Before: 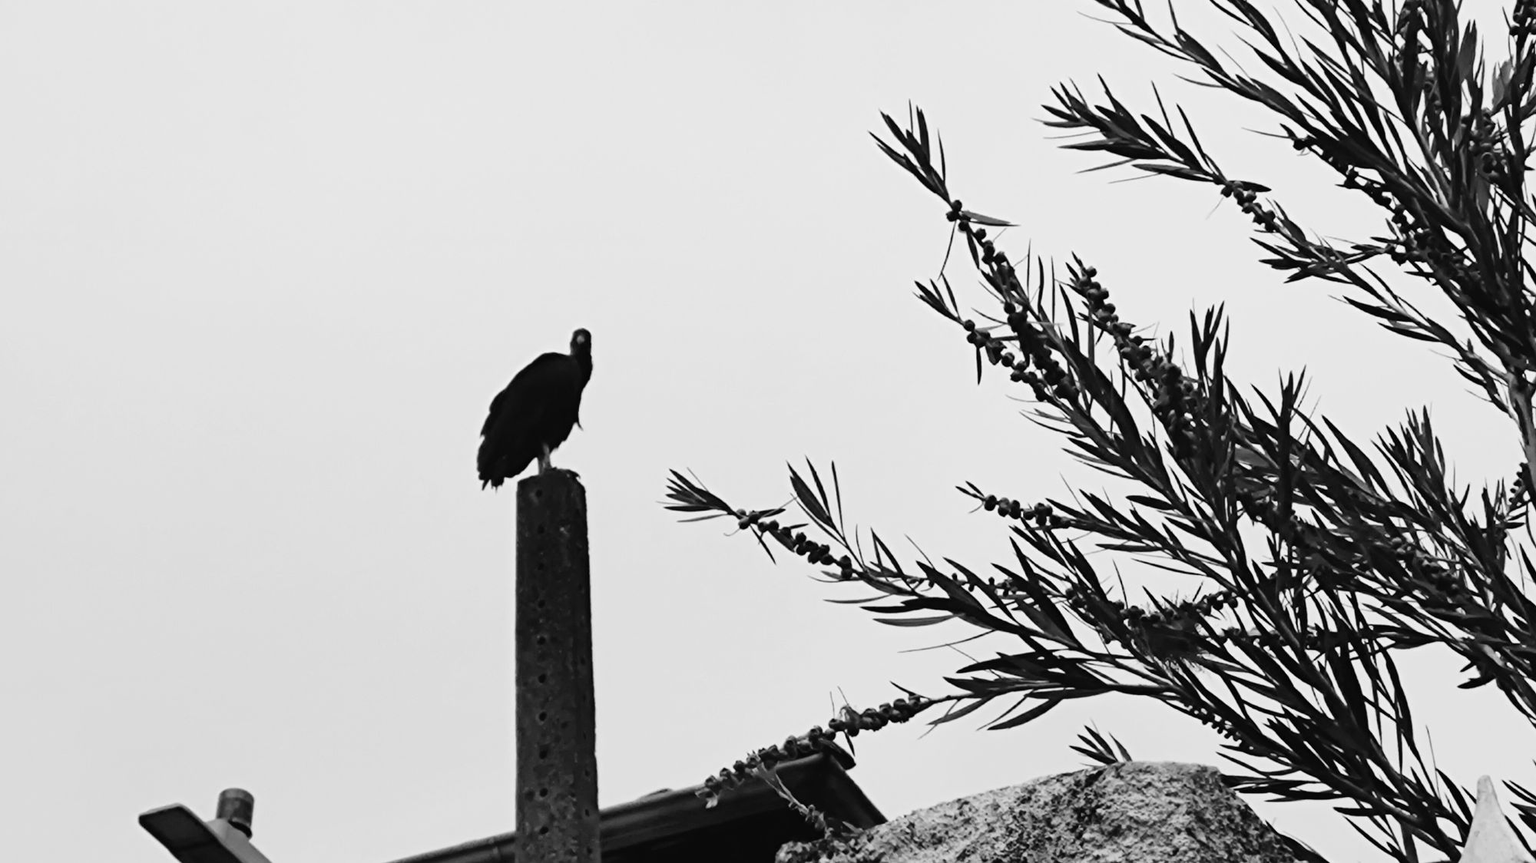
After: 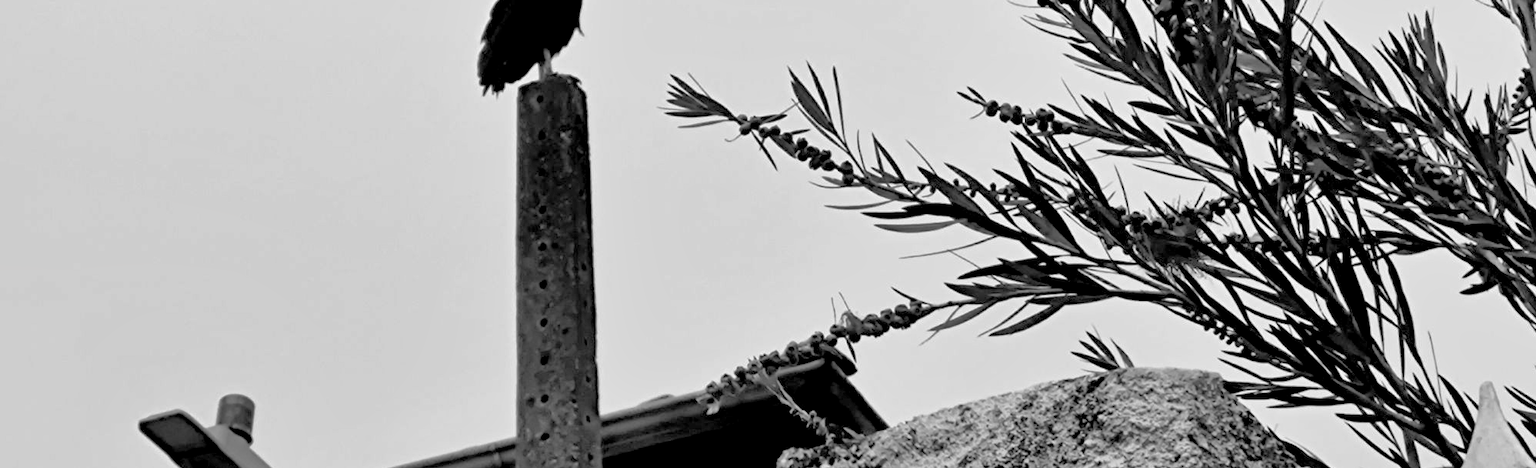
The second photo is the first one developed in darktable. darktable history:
crop and rotate: top 45.789%, right 0.11%
color balance rgb: power › hue 213.03°, global offset › luminance -0.969%, perceptual saturation grading › global saturation 10.087%
tone equalizer: -7 EV 0.148 EV, -6 EV 0.598 EV, -5 EV 1.16 EV, -4 EV 1.36 EV, -3 EV 1.14 EV, -2 EV 0.6 EV, -1 EV 0.165 EV, mask exposure compensation -0.504 EV
velvia: on, module defaults
shadows and highlights: highlights color adjustment 0.678%
contrast brightness saturation: contrast 0.099, saturation -0.293
